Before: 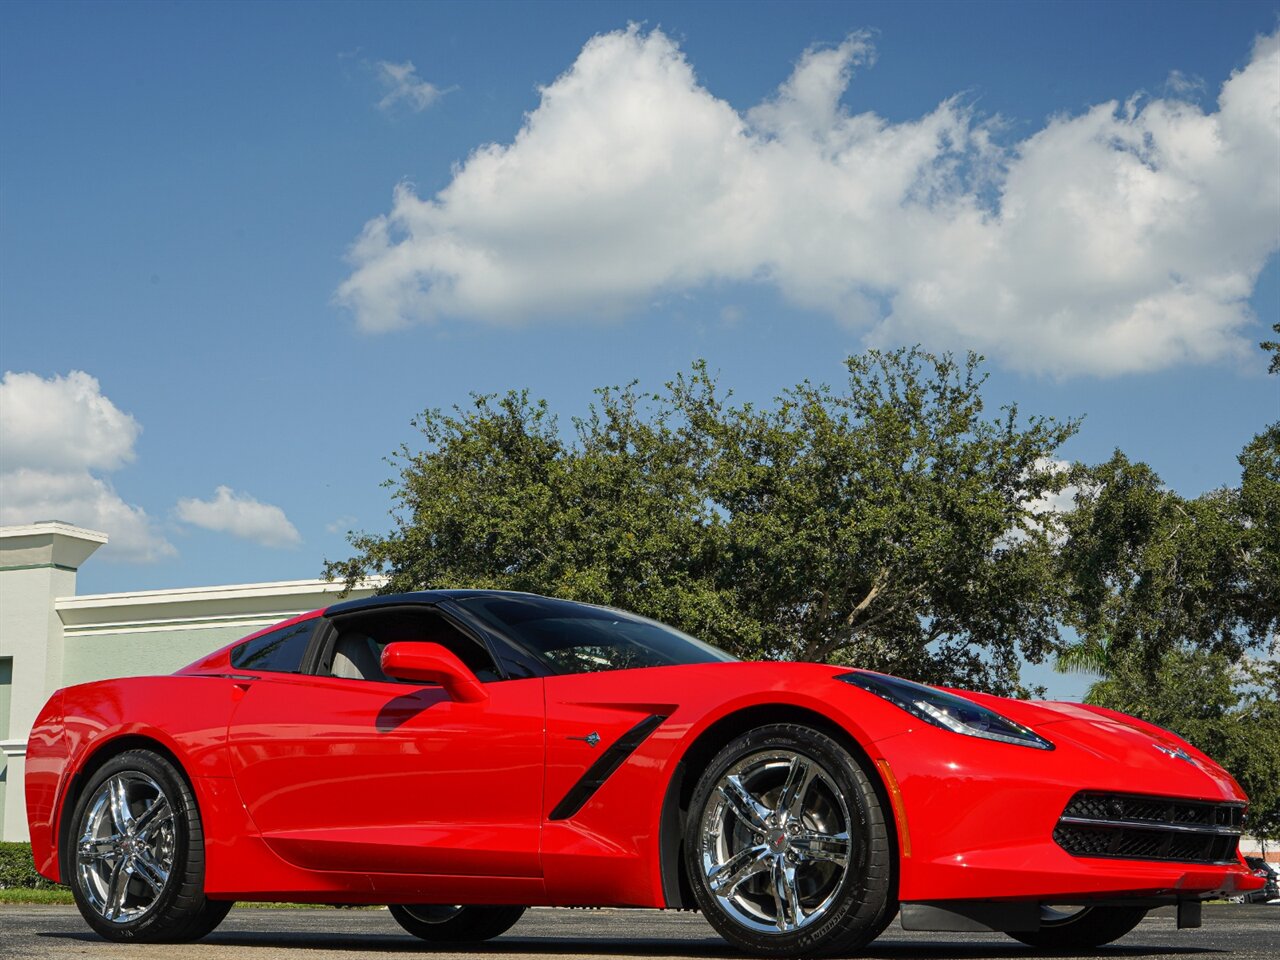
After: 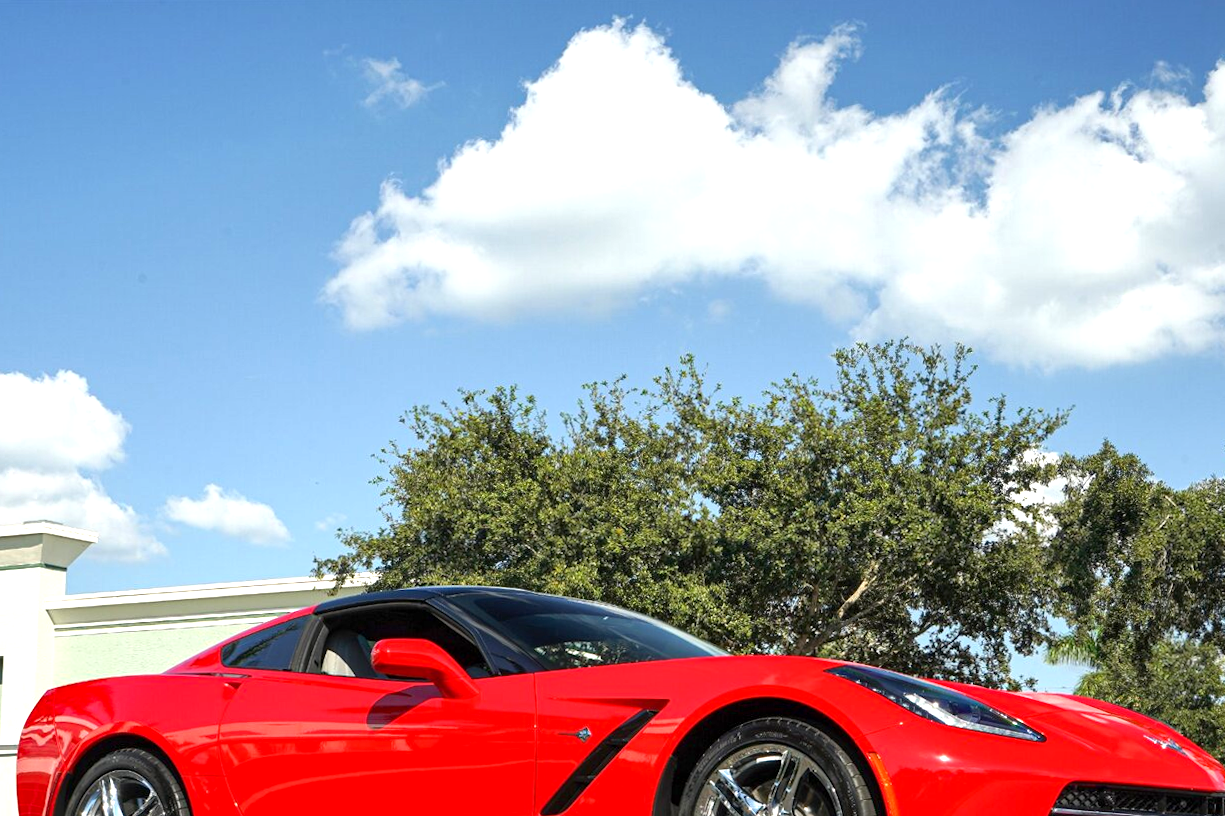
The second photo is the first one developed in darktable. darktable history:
shadows and highlights: shadows 36.73, highlights -26.86, soften with gaussian
crop and rotate: angle 0.465°, left 0.394%, right 2.857%, bottom 14.079%
exposure: black level correction 0.001, exposure 0.956 EV, compensate highlight preservation false
